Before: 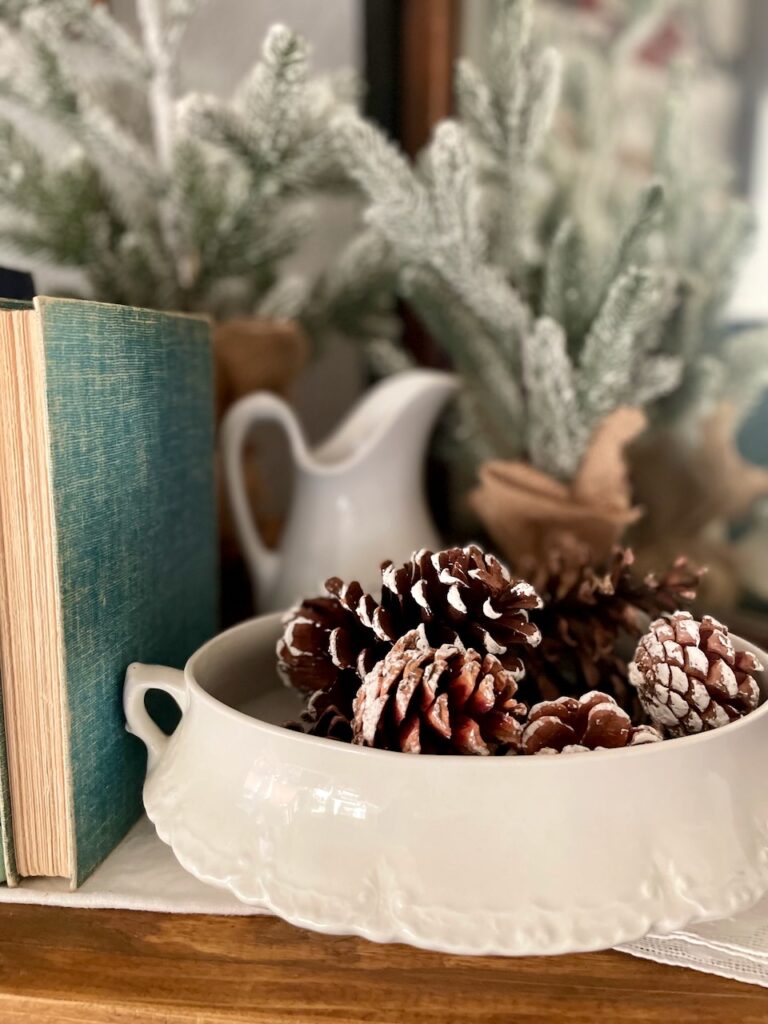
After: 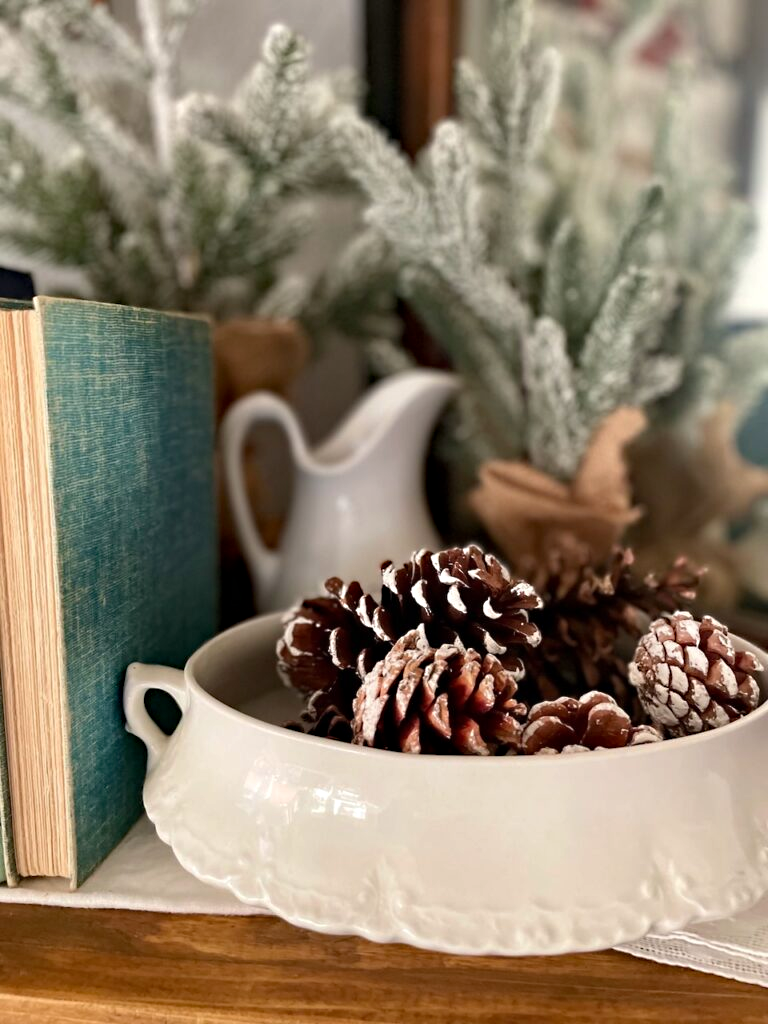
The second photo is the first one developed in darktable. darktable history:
haze removal: compatibility mode true, adaptive false
sharpen: radius 5.276, amount 0.315, threshold 26.893
